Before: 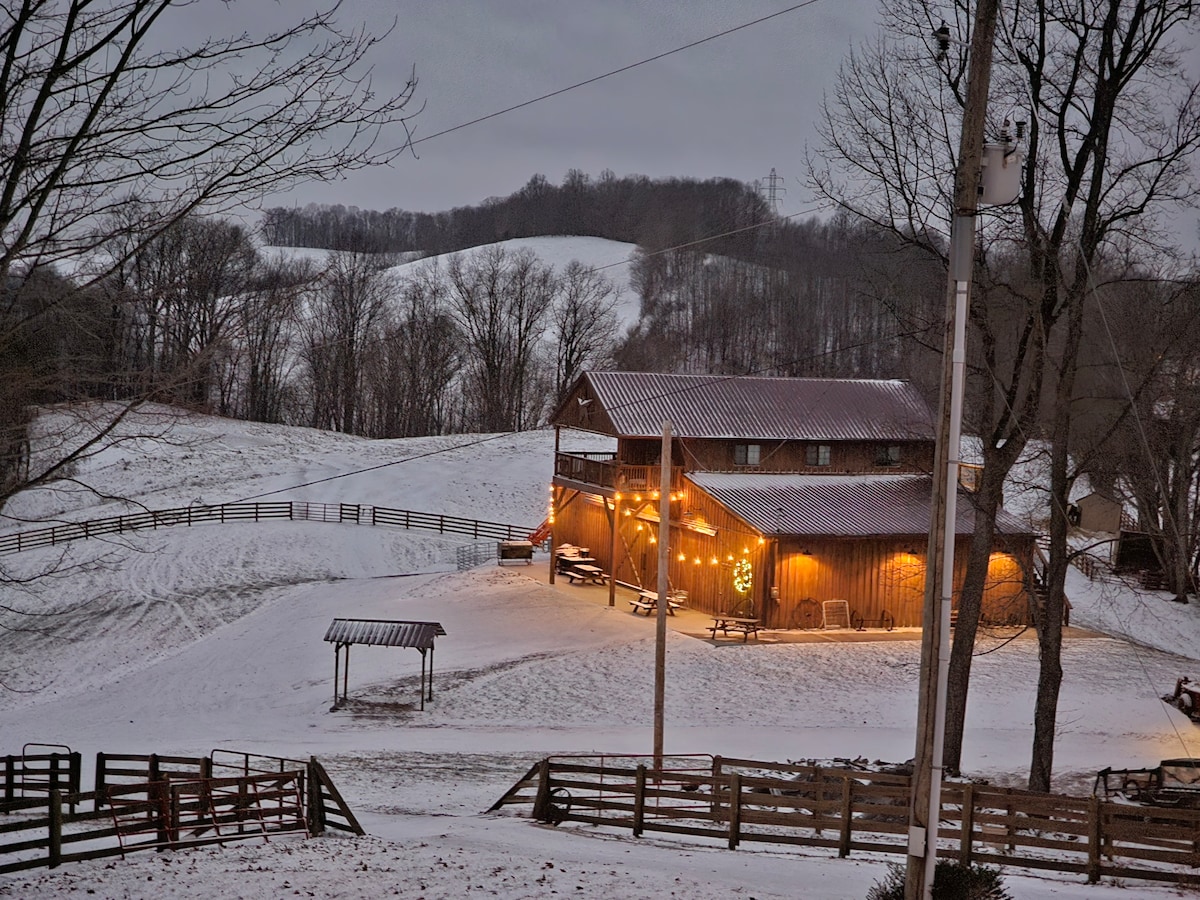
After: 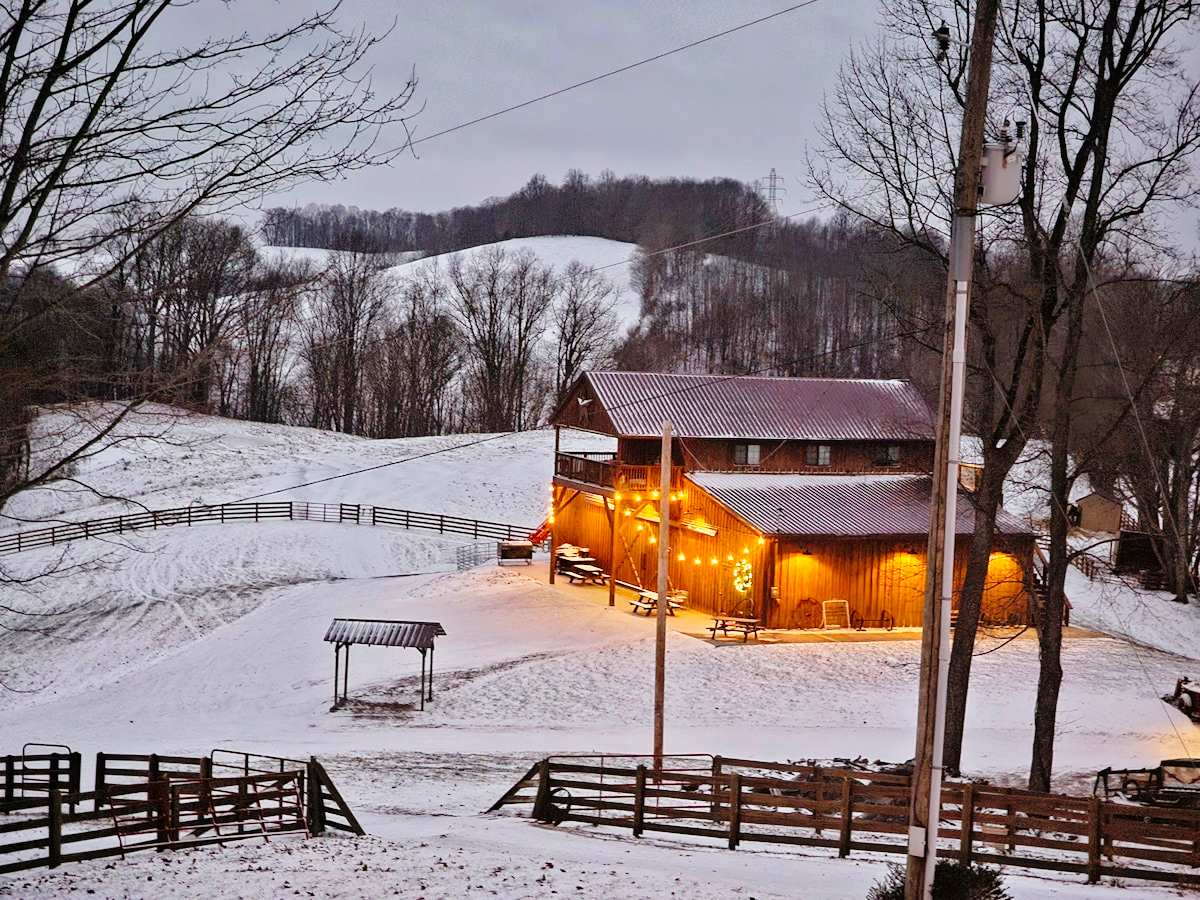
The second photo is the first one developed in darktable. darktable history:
color balance rgb: perceptual saturation grading › global saturation 19.615%
base curve: curves: ch0 [(0, 0) (0.028, 0.03) (0.121, 0.232) (0.46, 0.748) (0.859, 0.968) (1, 1)], preserve colors none
